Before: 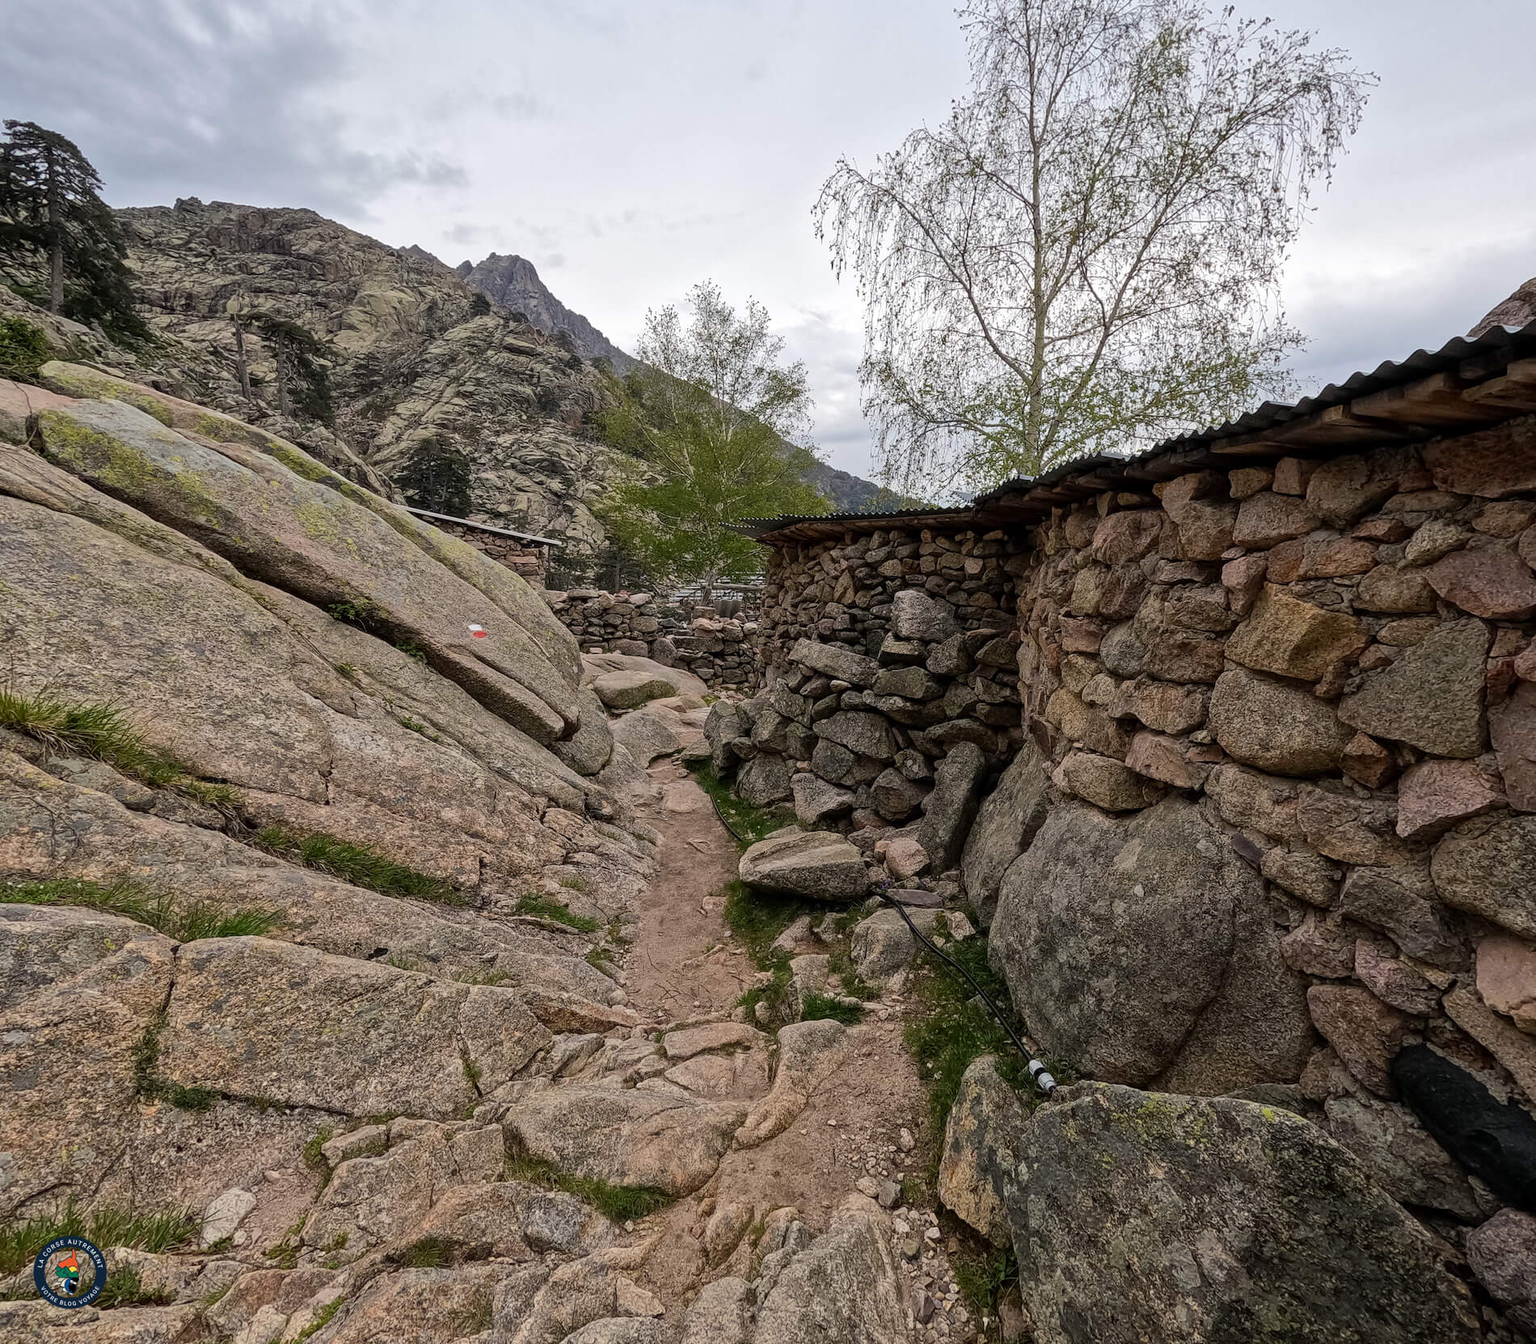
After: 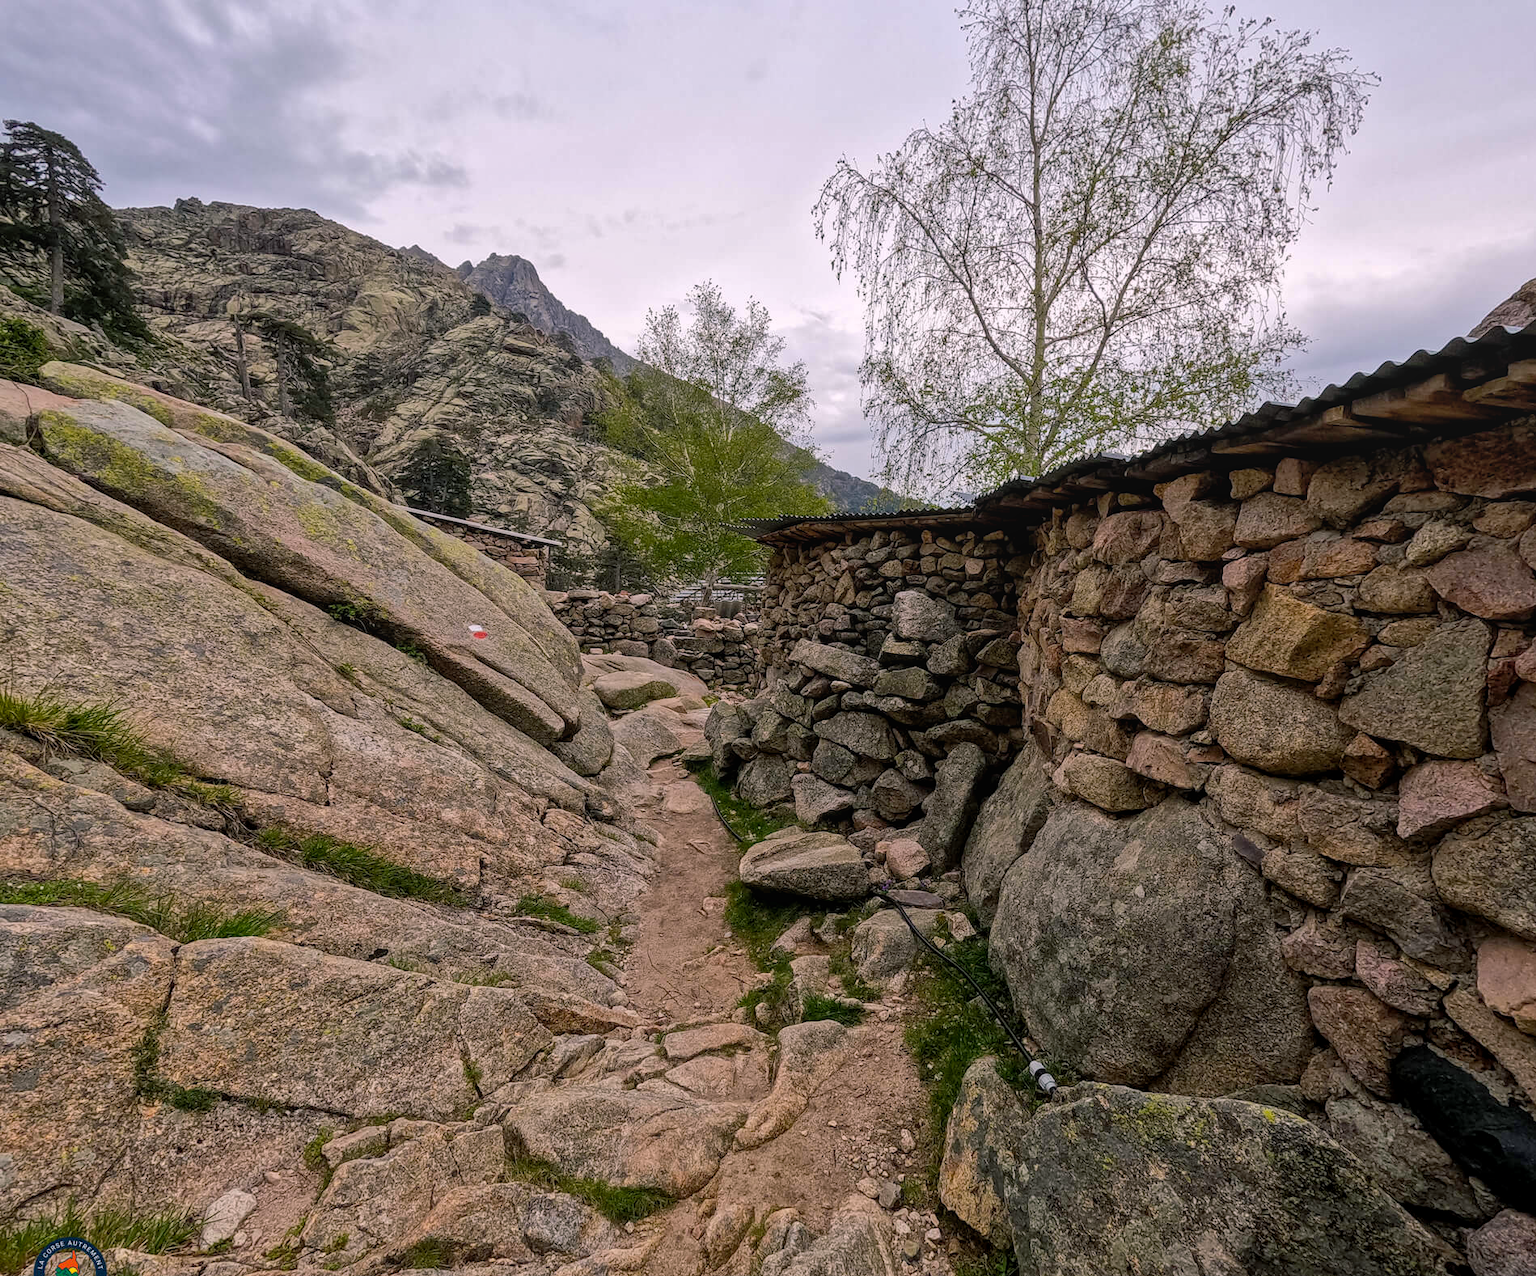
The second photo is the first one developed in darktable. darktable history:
shadows and highlights: shadows 25, highlights -25
color balance rgb: shadows lift › chroma 2%, shadows lift › hue 217.2°, power › chroma 0.25%, power › hue 60°, highlights gain › chroma 1.5%, highlights gain › hue 309.6°, global offset › luminance -0.25%, perceptual saturation grading › global saturation 15%, global vibrance 15%
crop and rotate: top 0%, bottom 5.097%
local contrast: detail 110%
